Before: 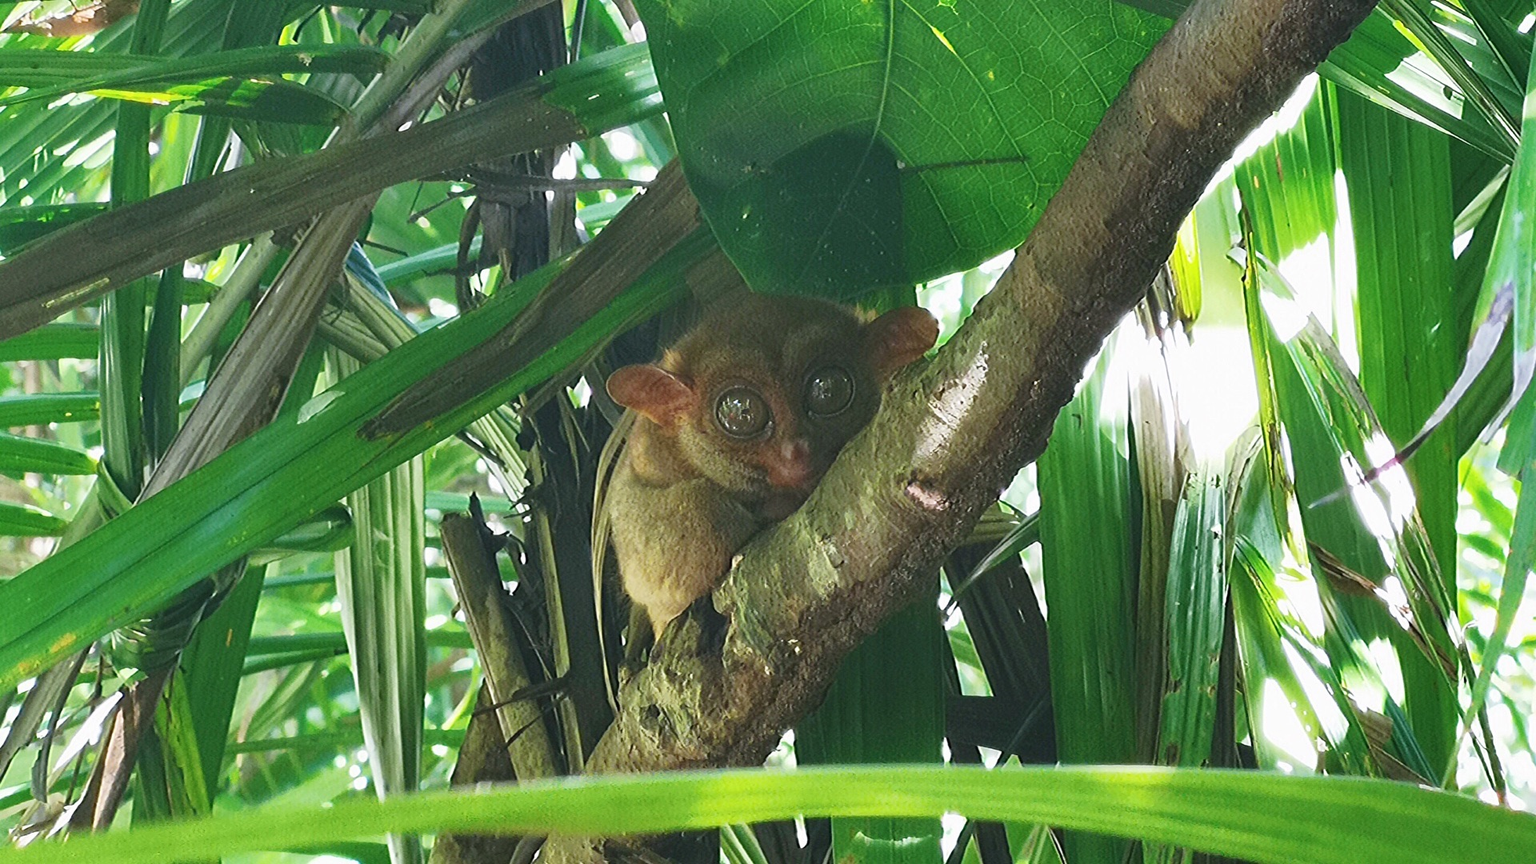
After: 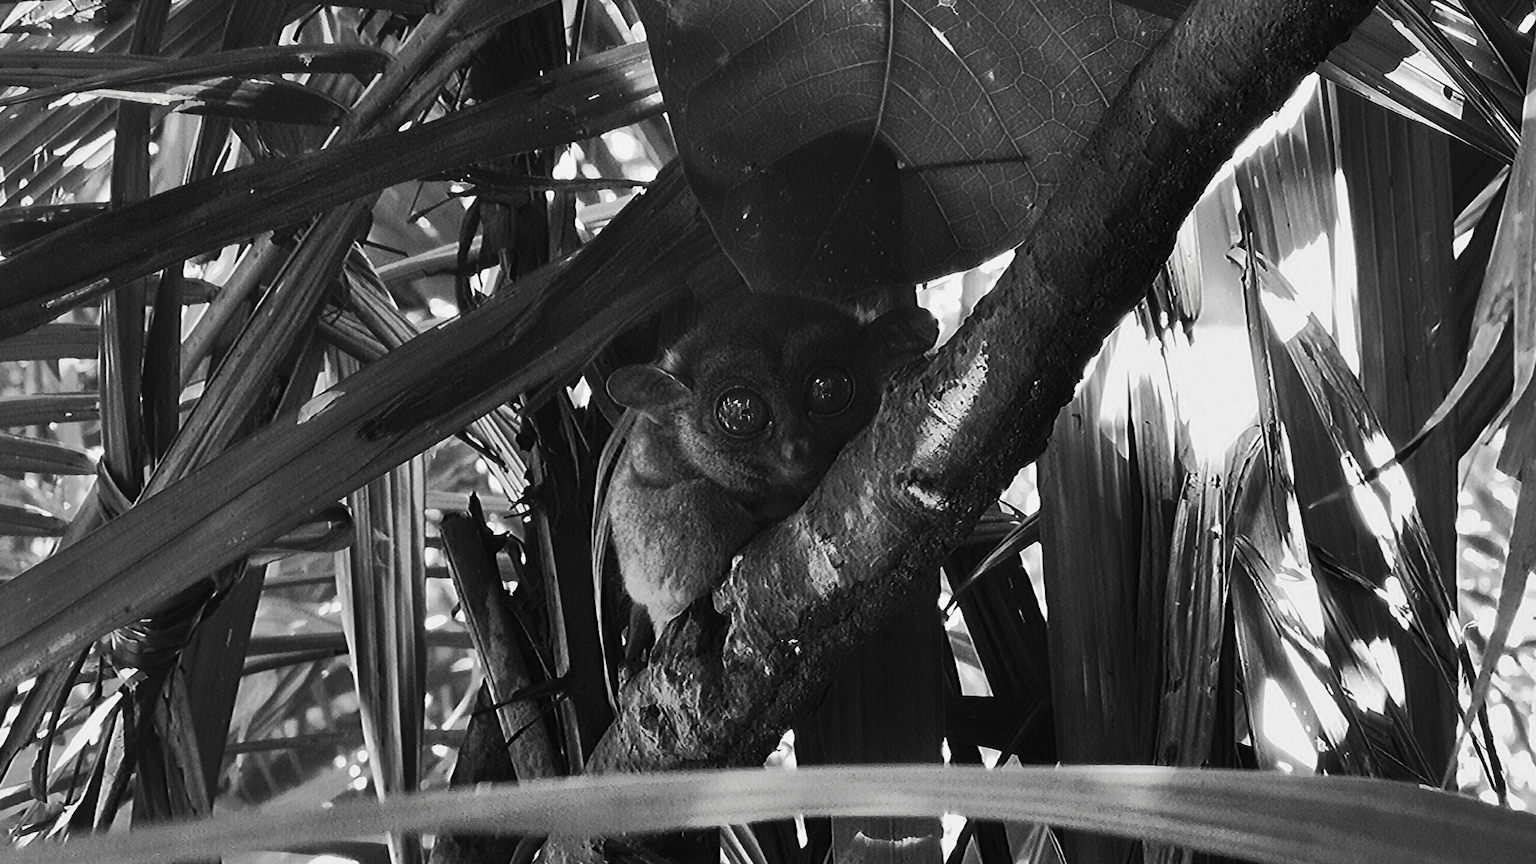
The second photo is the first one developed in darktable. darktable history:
shadows and highlights: soften with gaussian
contrast brightness saturation: contrast -0.039, brightness -0.578, saturation -0.996
